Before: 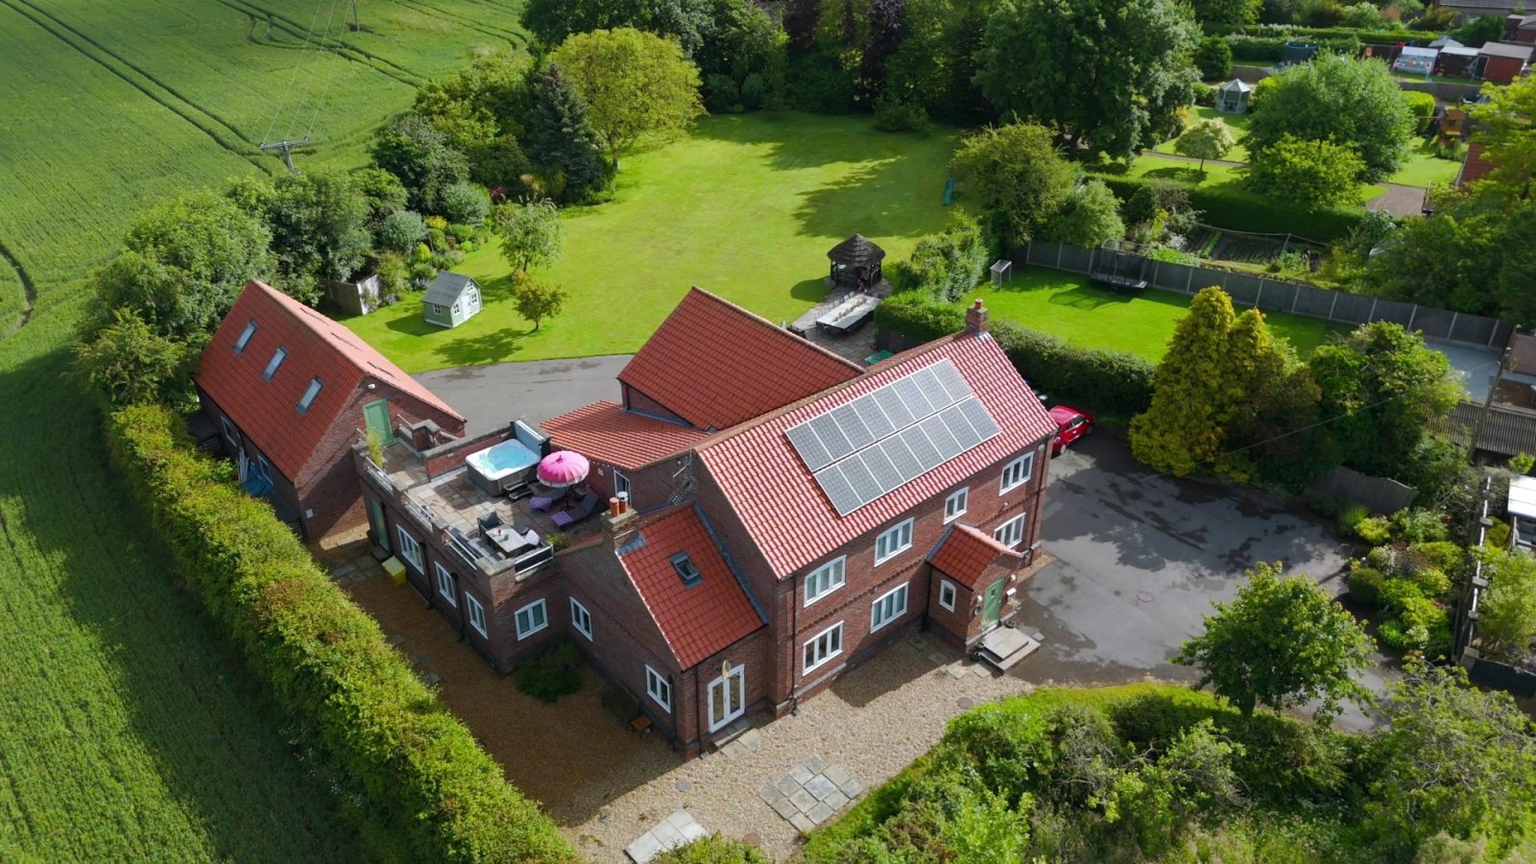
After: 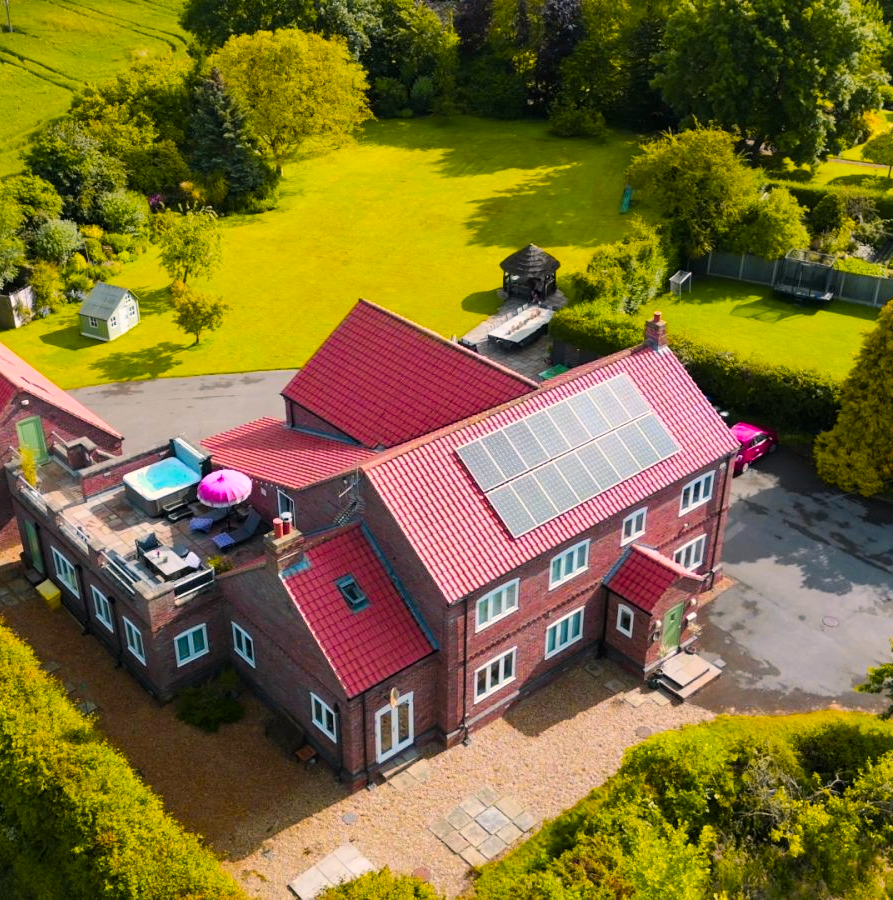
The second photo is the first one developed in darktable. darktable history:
tone curve: curves: ch0 [(0, 0) (0.004, 0.001) (0.02, 0.008) (0.218, 0.218) (0.664, 0.774) (0.832, 0.914) (1, 1)], color space Lab, linked channels, preserve colors none
color balance rgb: highlights gain › chroma 3.016%, highlights gain › hue 54.78°, linear chroma grading › global chroma 15.337%, perceptual saturation grading › global saturation 25.323%, hue shift -13.05°
crop and rotate: left 22.681%, right 21.464%
shadows and highlights: shadows 25.66, highlights -26.07
